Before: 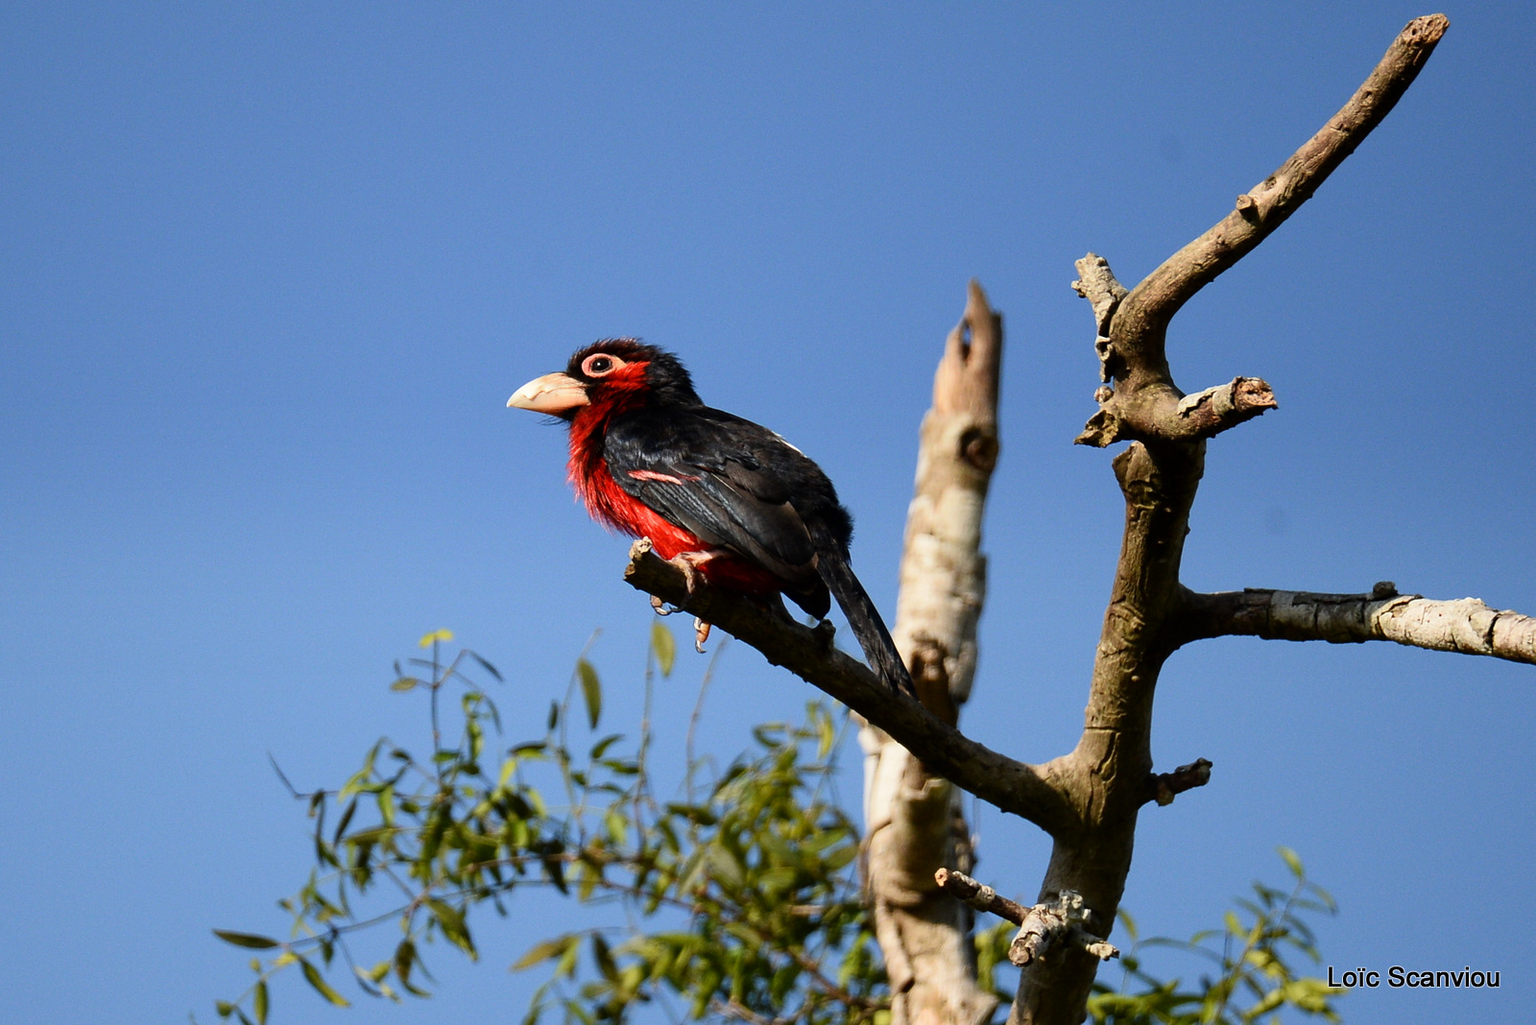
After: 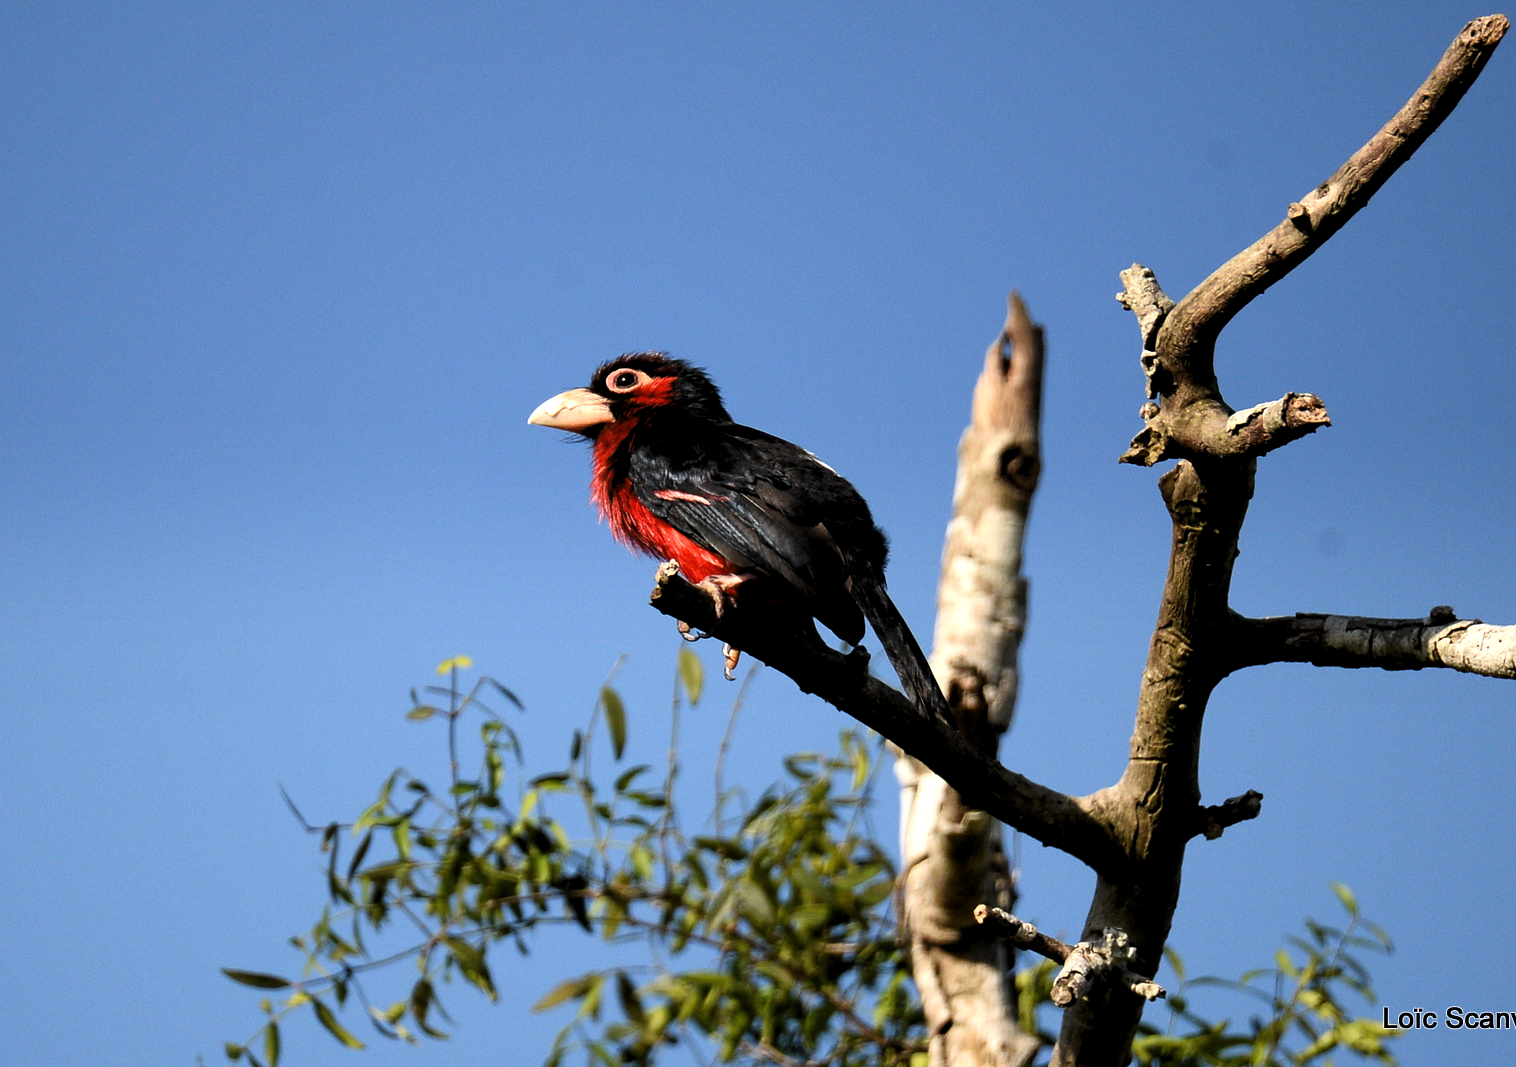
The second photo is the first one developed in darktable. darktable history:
levels: levels [0.052, 0.496, 0.908]
crop and rotate: left 0%, right 5.189%
